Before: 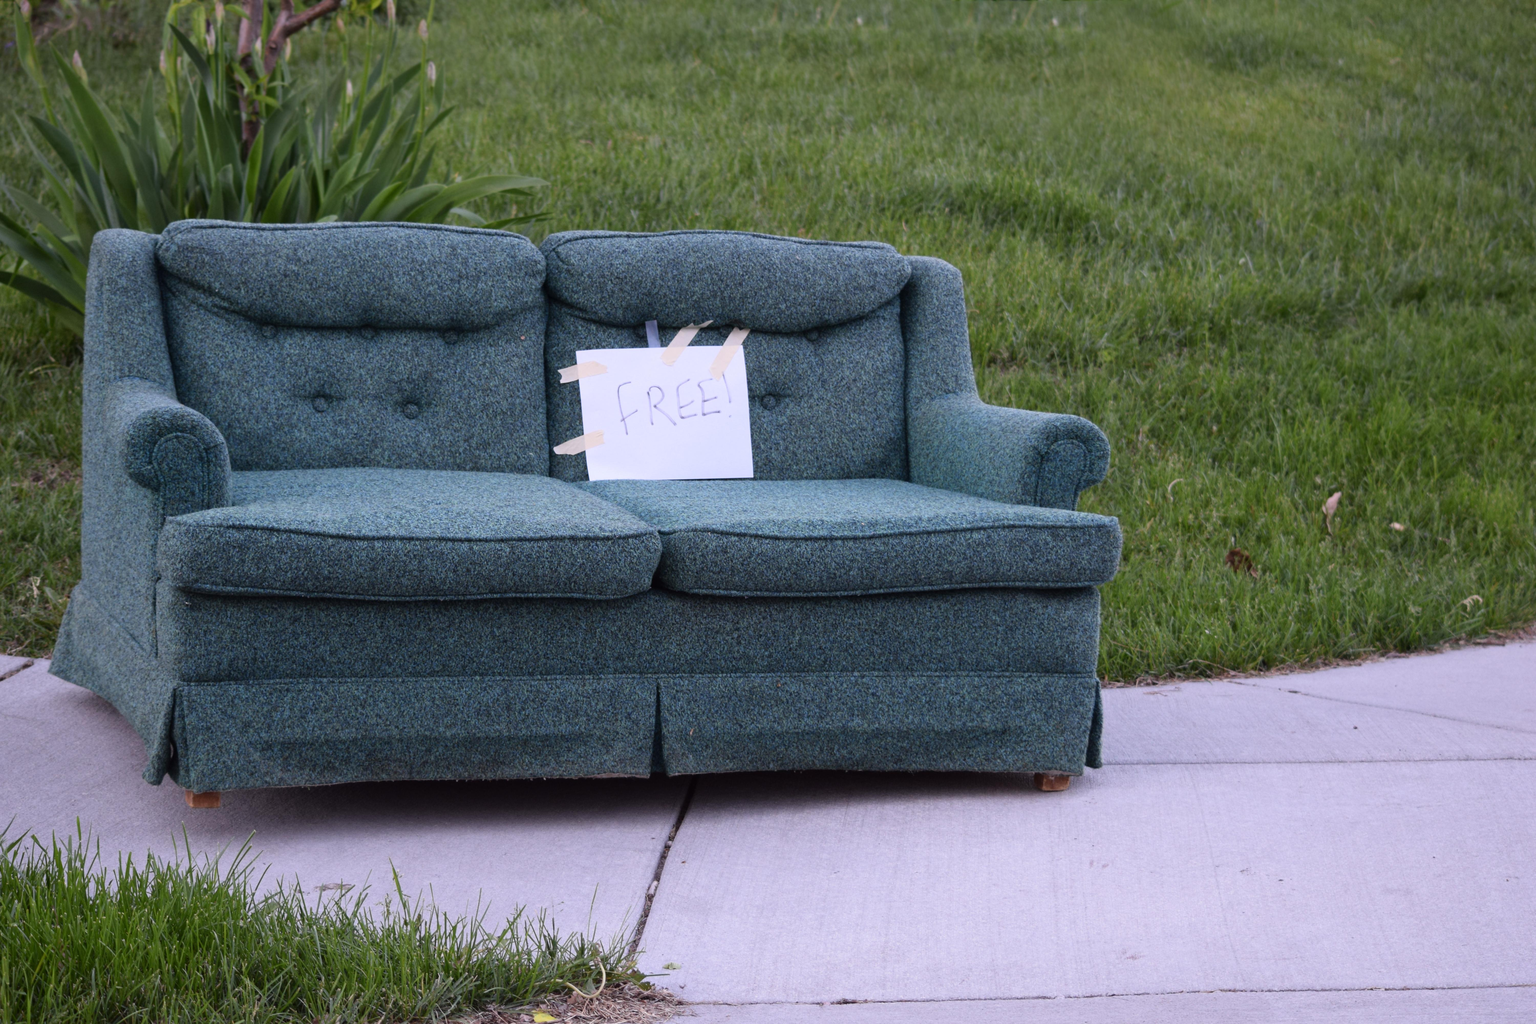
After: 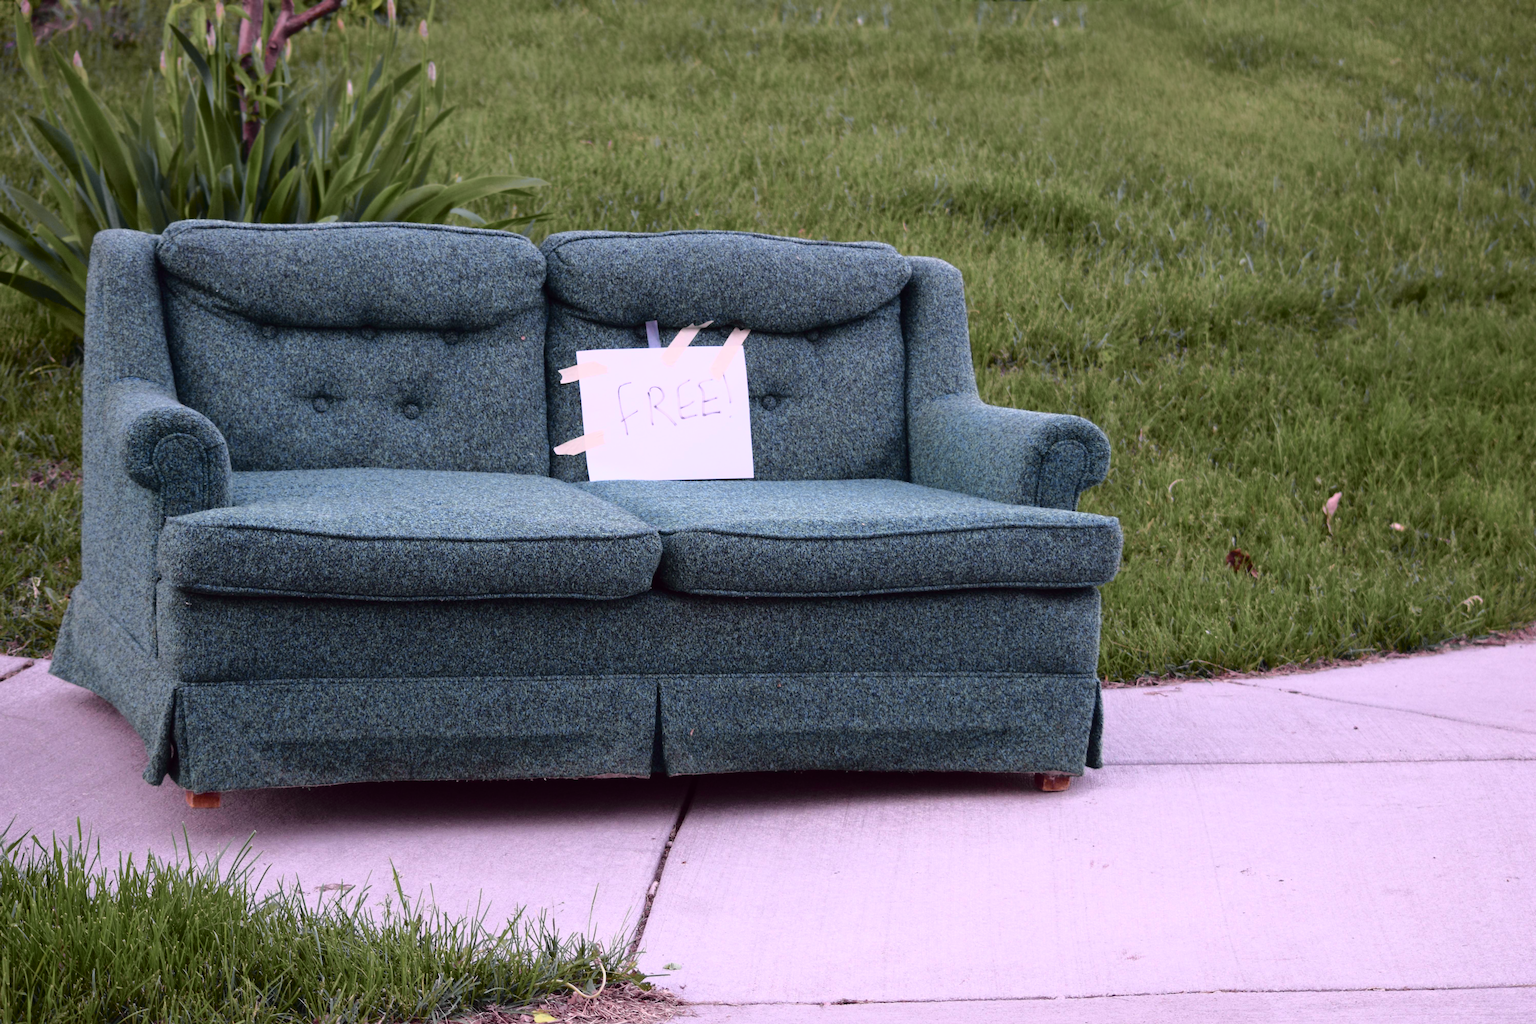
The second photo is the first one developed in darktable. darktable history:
tone curve: curves: ch0 [(0, 0) (0.105, 0.068) (0.195, 0.162) (0.283, 0.283) (0.384, 0.404) (0.485, 0.531) (0.638, 0.681) (0.795, 0.879) (1, 0.977)]; ch1 [(0, 0) (0.161, 0.092) (0.35, 0.33) (0.379, 0.401) (0.456, 0.469) (0.498, 0.506) (0.521, 0.549) (0.58, 0.624) (0.635, 0.671) (1, 1)]; ch2 [(0, 0) (0.371, 0.362) (0.437, 0.437) (0.483, 0.484) (0.53, 0.515) (0.56, 0.58) (0.622, 0.606) (1, 1)], color space Lab, independent channels, preserve colors none
